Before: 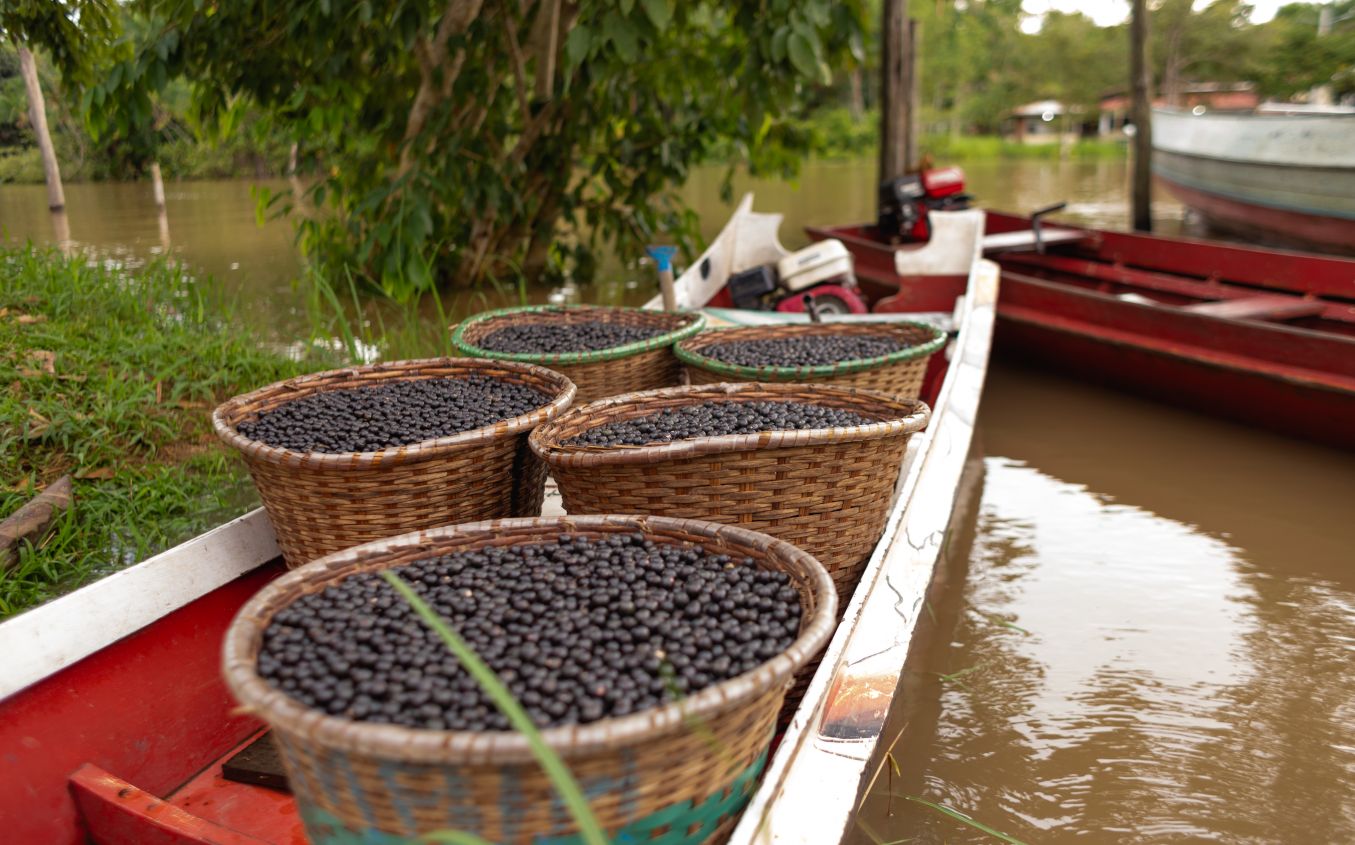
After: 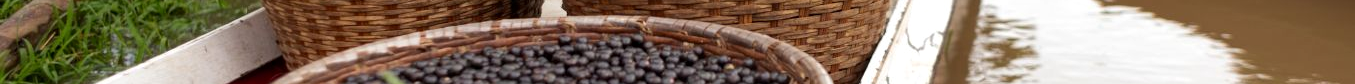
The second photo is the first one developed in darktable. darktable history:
crop and rotate: top 59.084%, bottom 30.916%
local contrast: mode bilateral grid, contrast 20, coarseness 50, detail 132%, midtone range 0.2
sharpen: radius 2.883, amount 0.868, threshold 47.523
